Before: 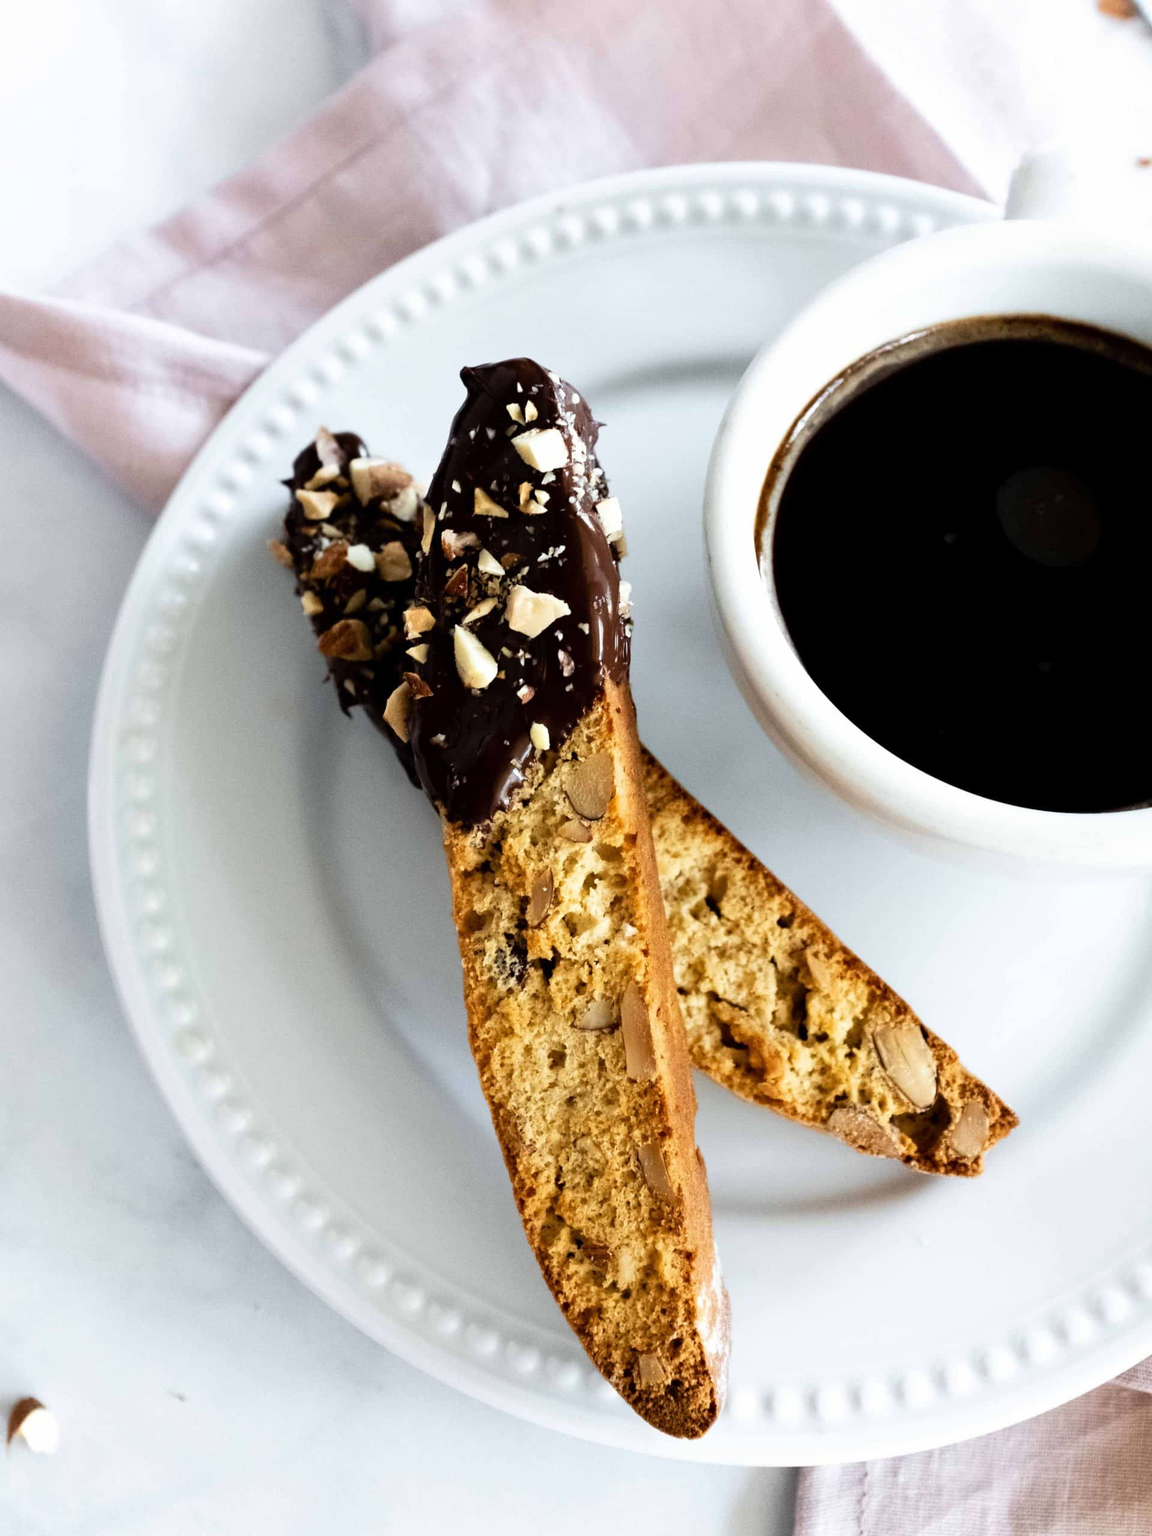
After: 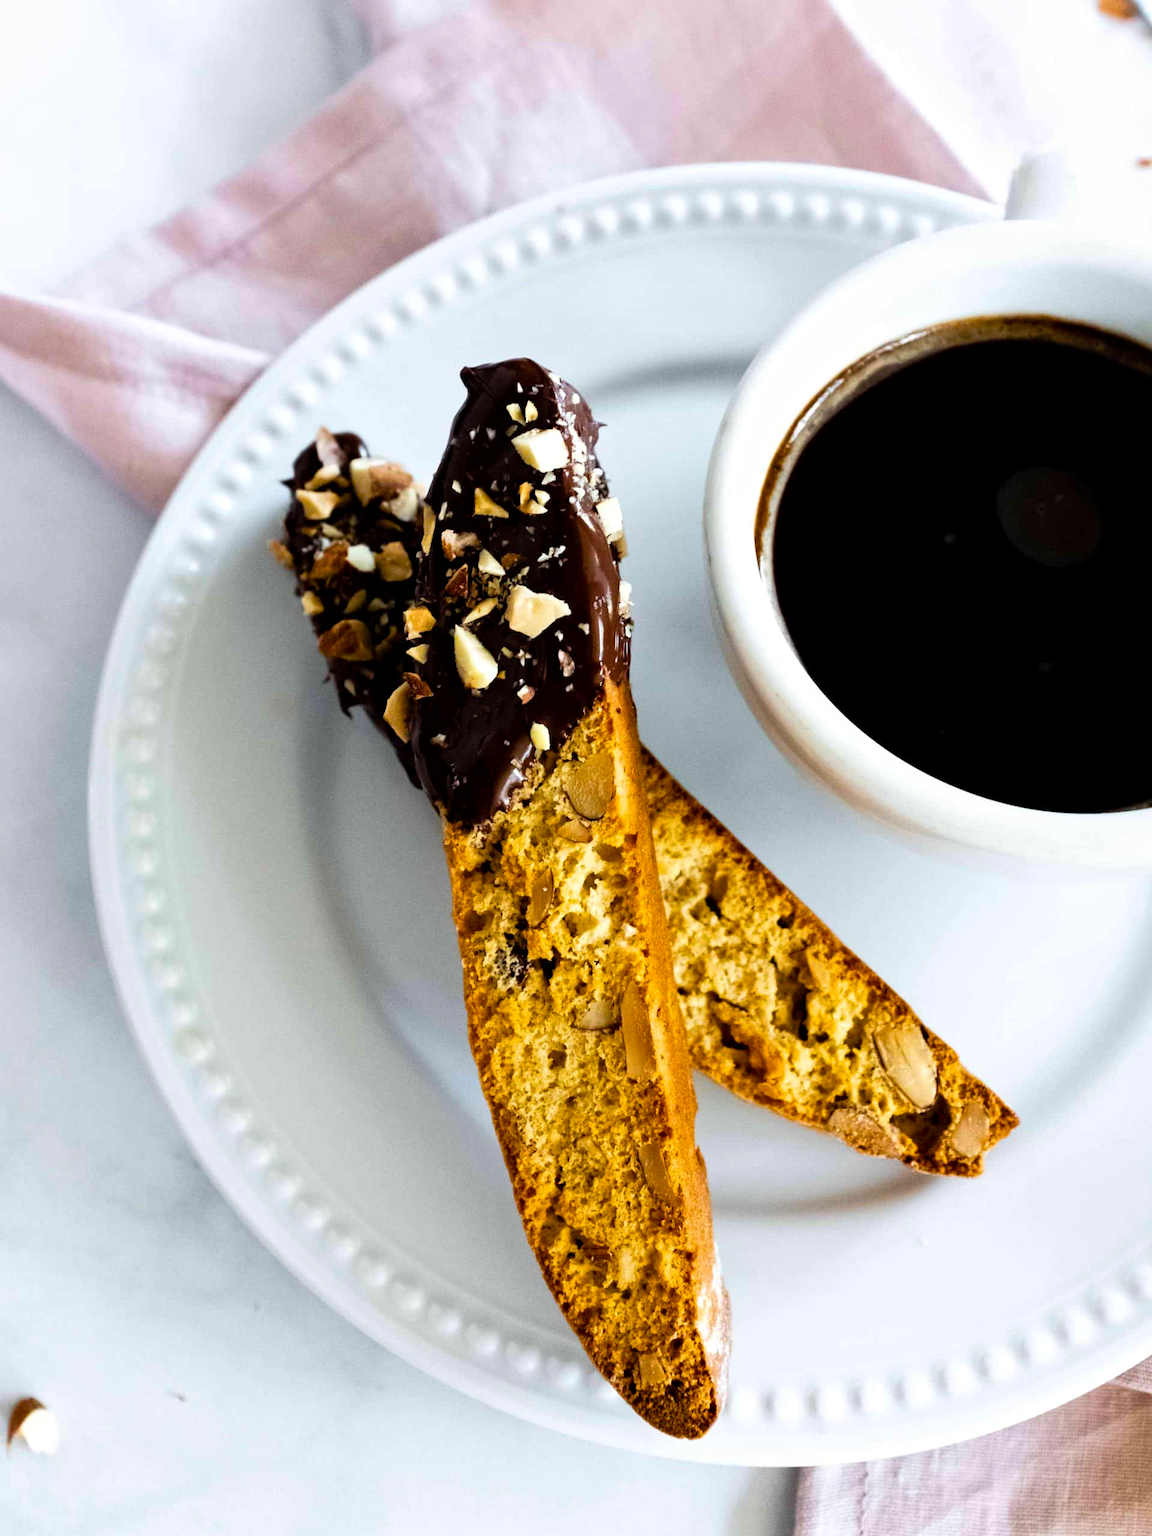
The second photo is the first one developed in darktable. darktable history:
color balance rgb: perceptual saturation grading › global saturation 30%, global vibrance 20%
local contrast: mode bilateral grid, contrast 28, coarseness 16, detail 115%, midtone range 0.2
